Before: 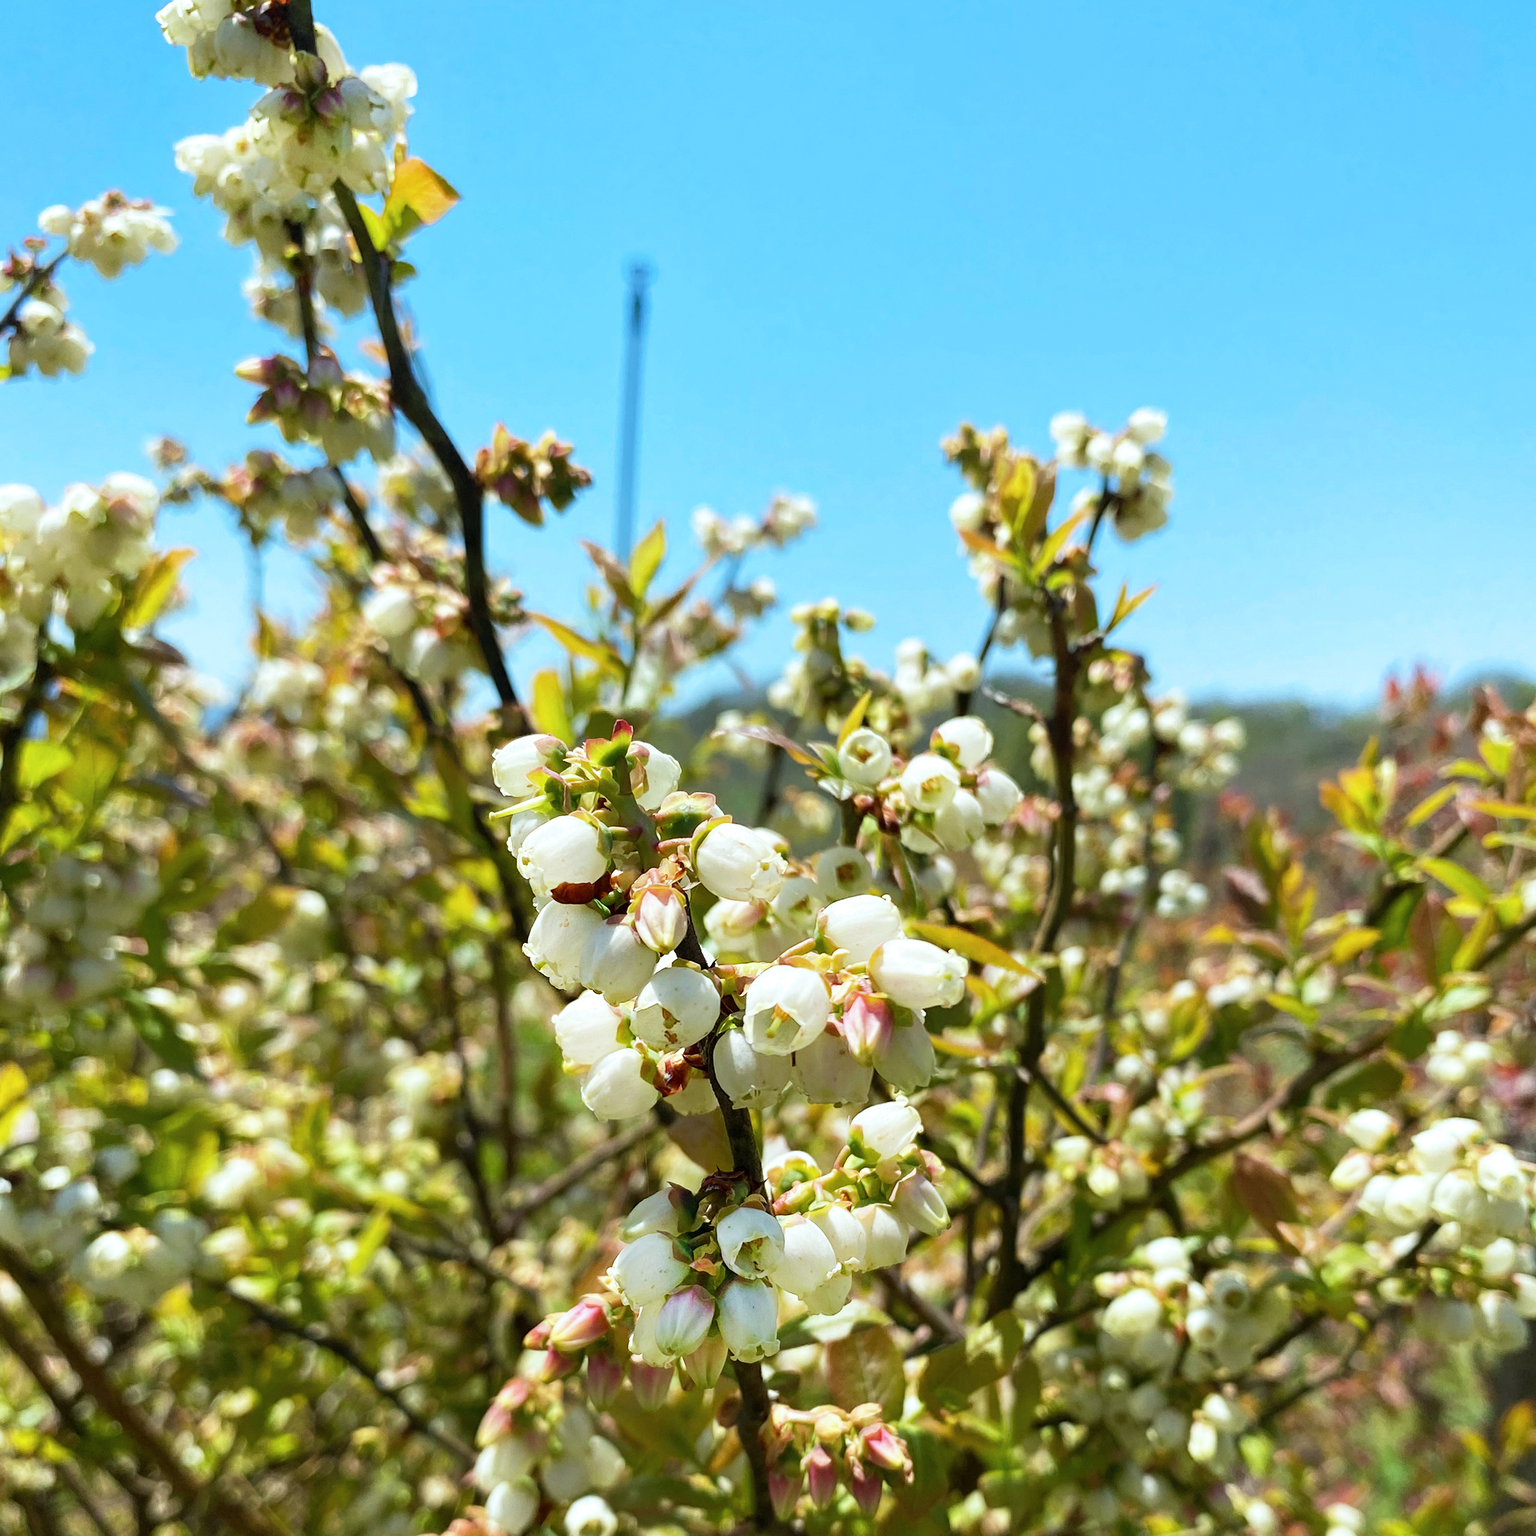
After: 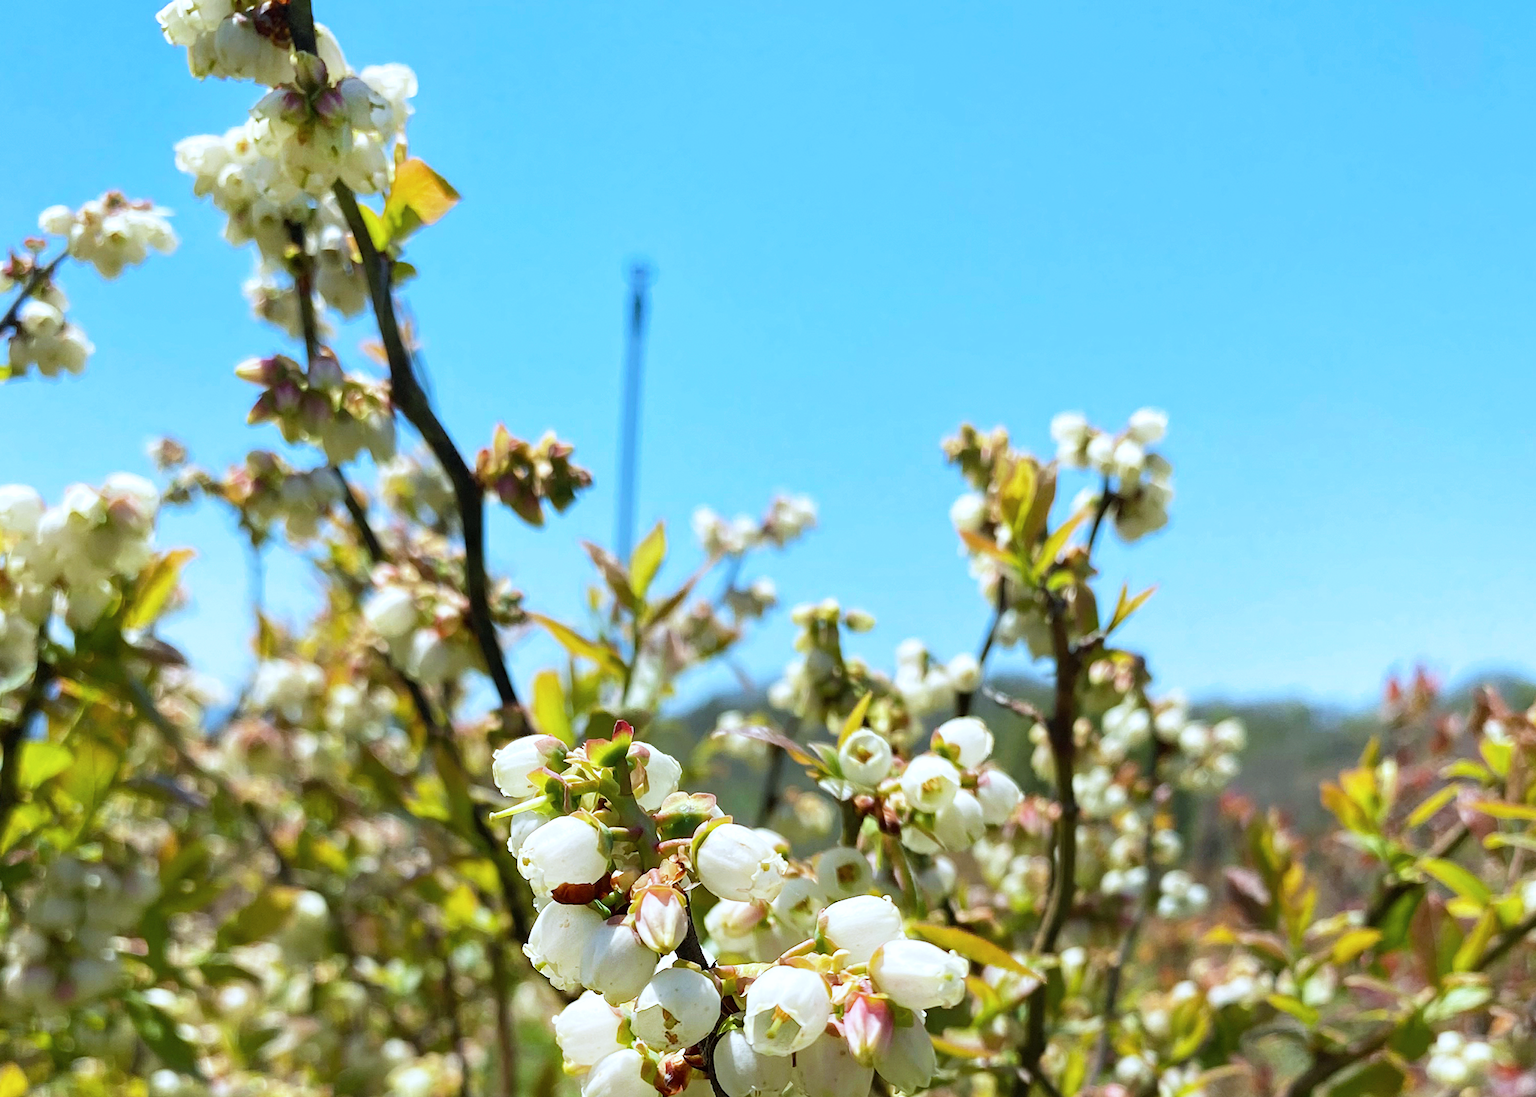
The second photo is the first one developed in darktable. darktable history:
crop: bottom 28.576%
white balance: red 0.984, blue 1.059
